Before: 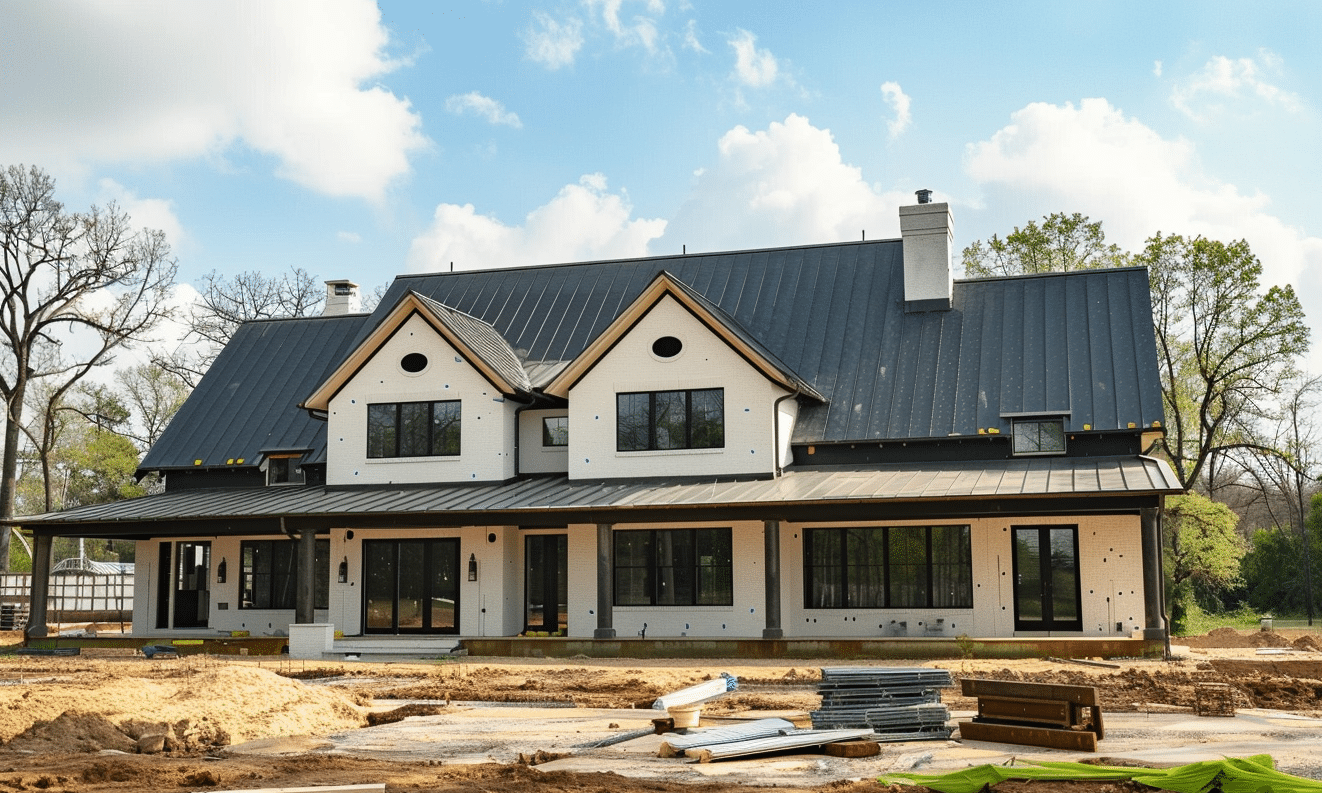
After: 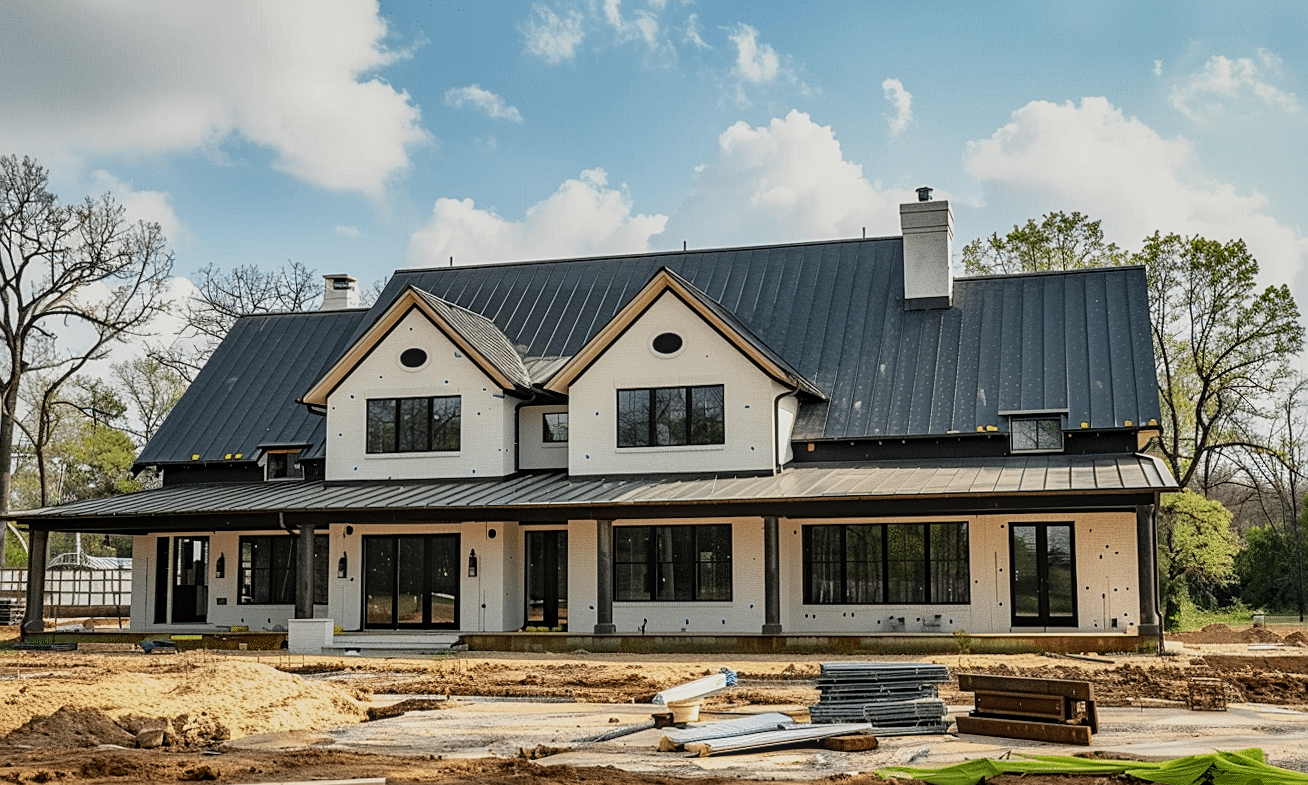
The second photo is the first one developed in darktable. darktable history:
rotate and perspective: rotation 0.174°, lens shift (vertical) 0.013, lens shift (horizontal) 0.019, shear 0.001, automatic cropping original format, crop left 0.007, crop right 0.991, crop top 0.016, crop bottom 0.997
sharpen: on, module defaults
filmic rgb: black relative exposure -11.35 EV, white relative exposure 3.22 EV, hardness 6.76, color science v6 (2022)
shadows and highlights: low approximation 0.01, soften with gaussian
local contrast: on, module defaults
exposure: exposure -0.177 EV, compensate highlight preservation false
